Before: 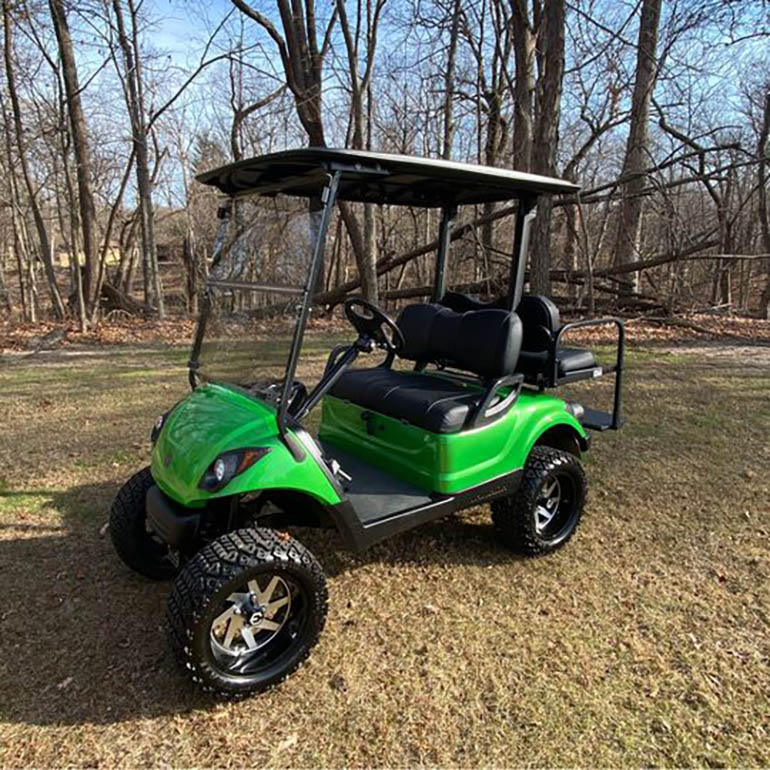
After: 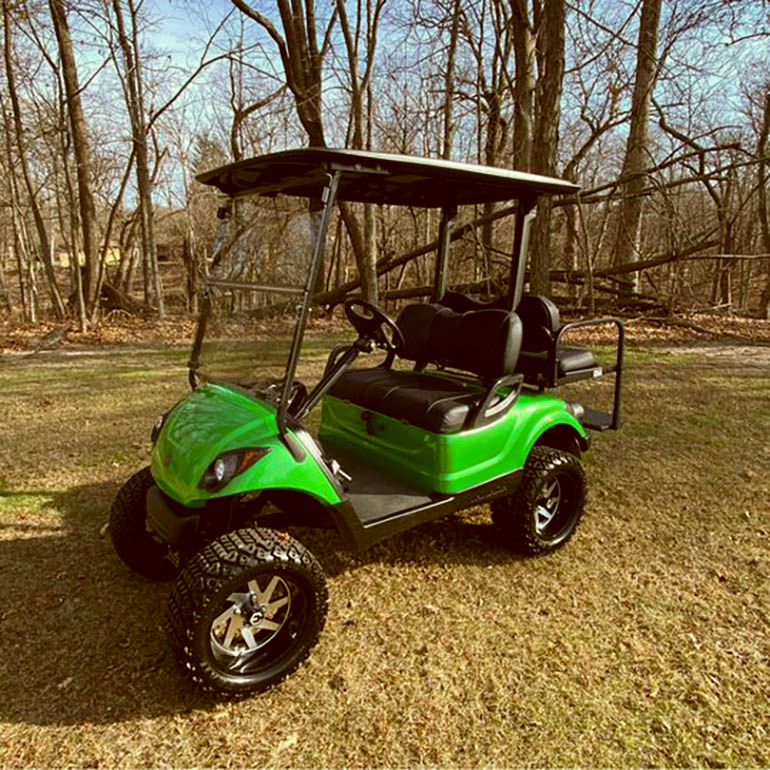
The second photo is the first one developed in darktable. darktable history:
white balance: red 1.009, blue 1.027
color correction: highlights a* -5.3, highlights b* 9.8, shadows a* 9.8, shadows b* 24.26
